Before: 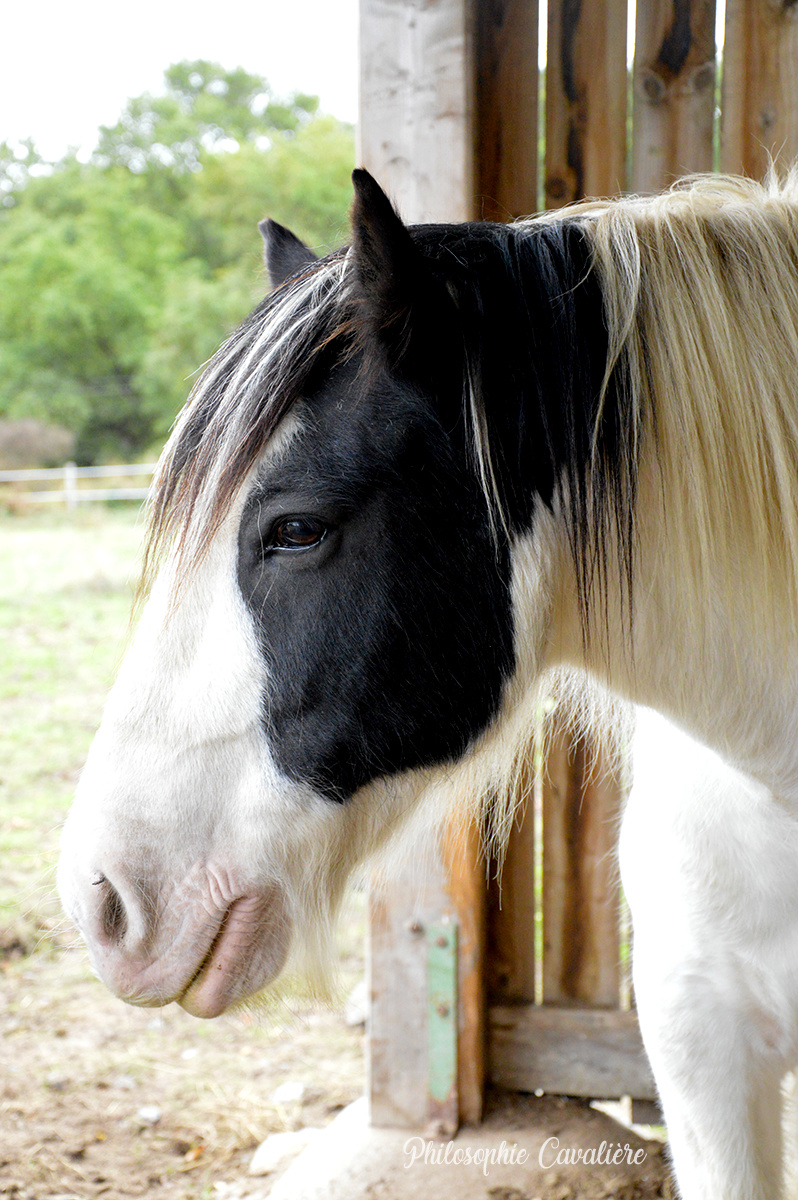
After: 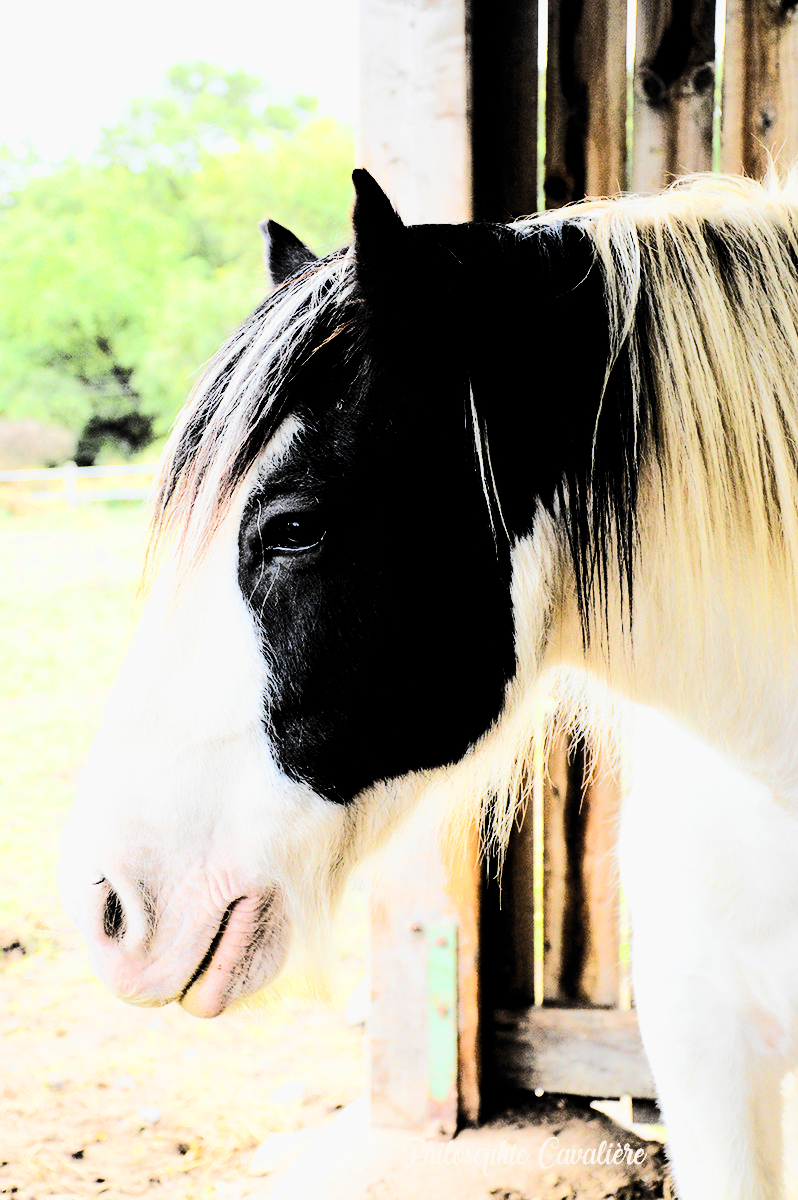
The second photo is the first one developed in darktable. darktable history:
filmic rgb: black relative exposure -5.05 EV, white relative exposure 3.56 EV, hardness 3.18, contrast 1.499, highlights saturation mix -48.61%, color science v6 (2022)
tone curve: curves: ch0 [(0, 0) (0.086, 0.006) (0.148, 0.021) (0.245, 0.105) (0.374, 0.401) (0.444, 0.631) (0.778, 0.915) (1, 1)]
